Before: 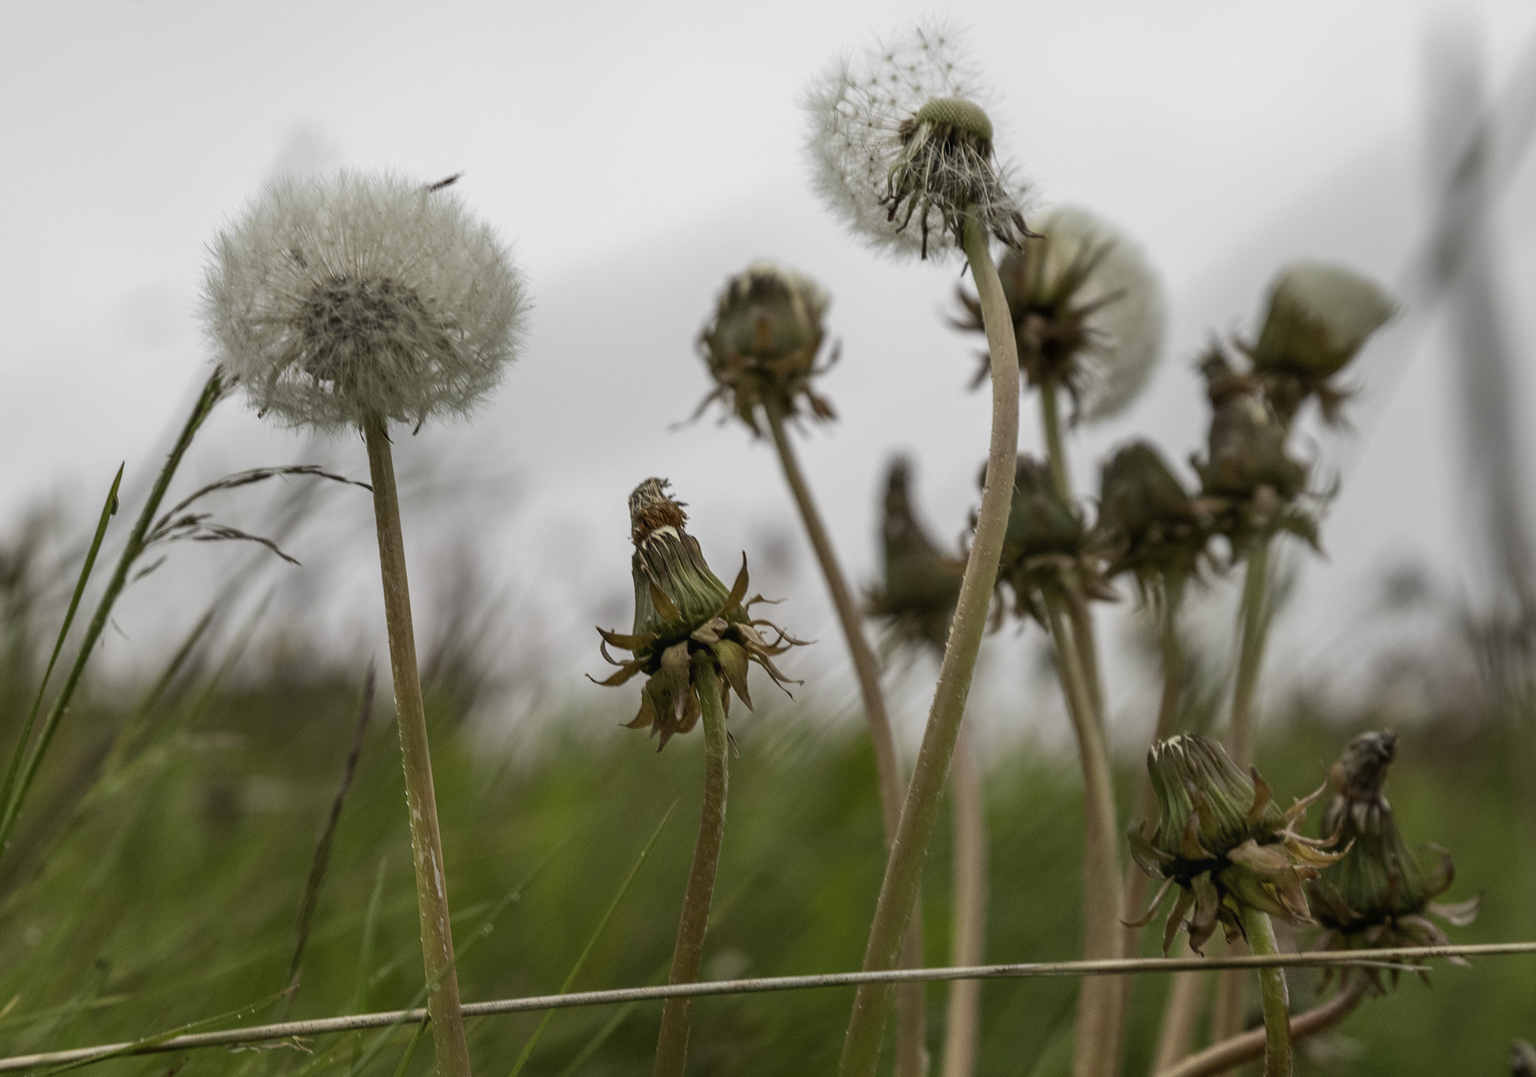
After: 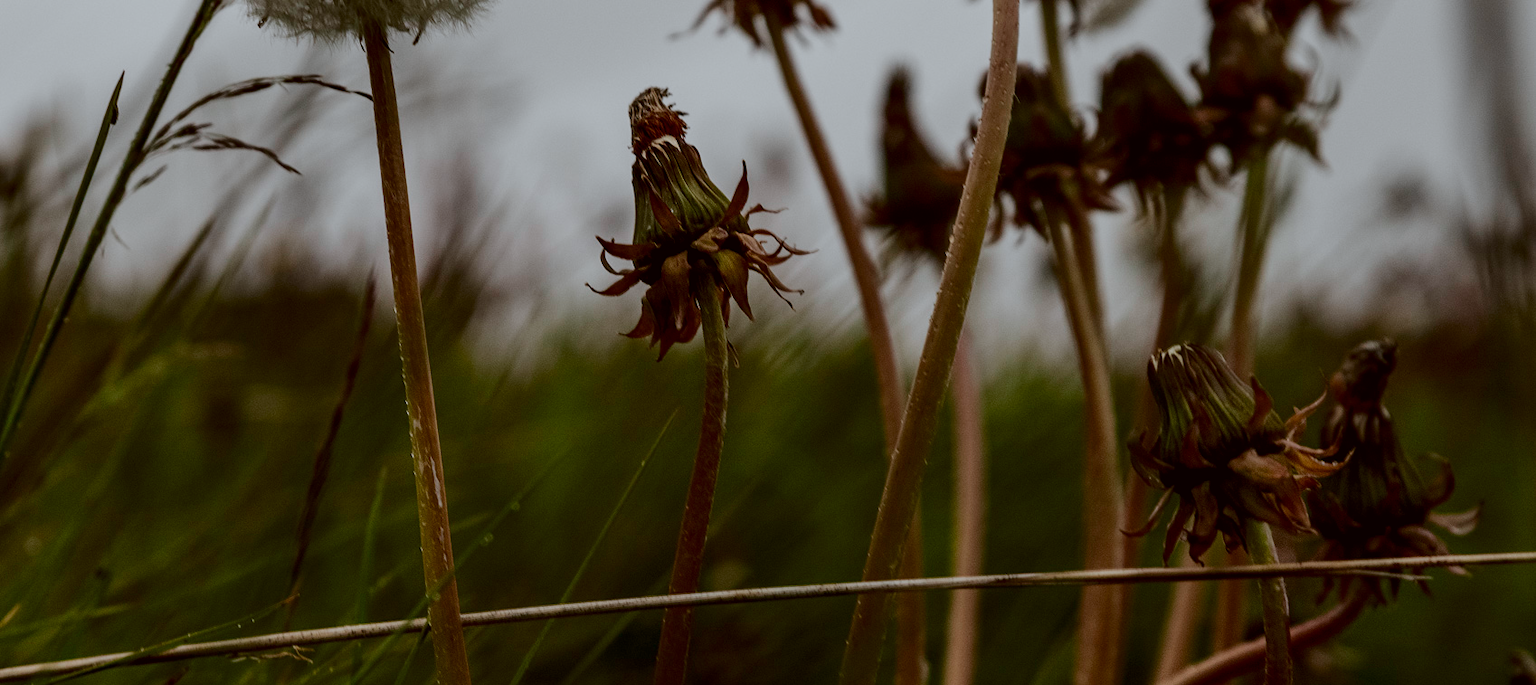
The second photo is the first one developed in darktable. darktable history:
filmic rgb: black relative exposure -5.1 EV, white relative exposure 4 EV, hardness 2.9, contrast 1.391, highlights saturation mix -29.42%
color correction: highlights a* -3.32, highlights b* -6.14, shadows a* 3.08, shadows b* 5.36
contrast brightness saturation: brightness -0.5
crop and rotate: top 36.279%
